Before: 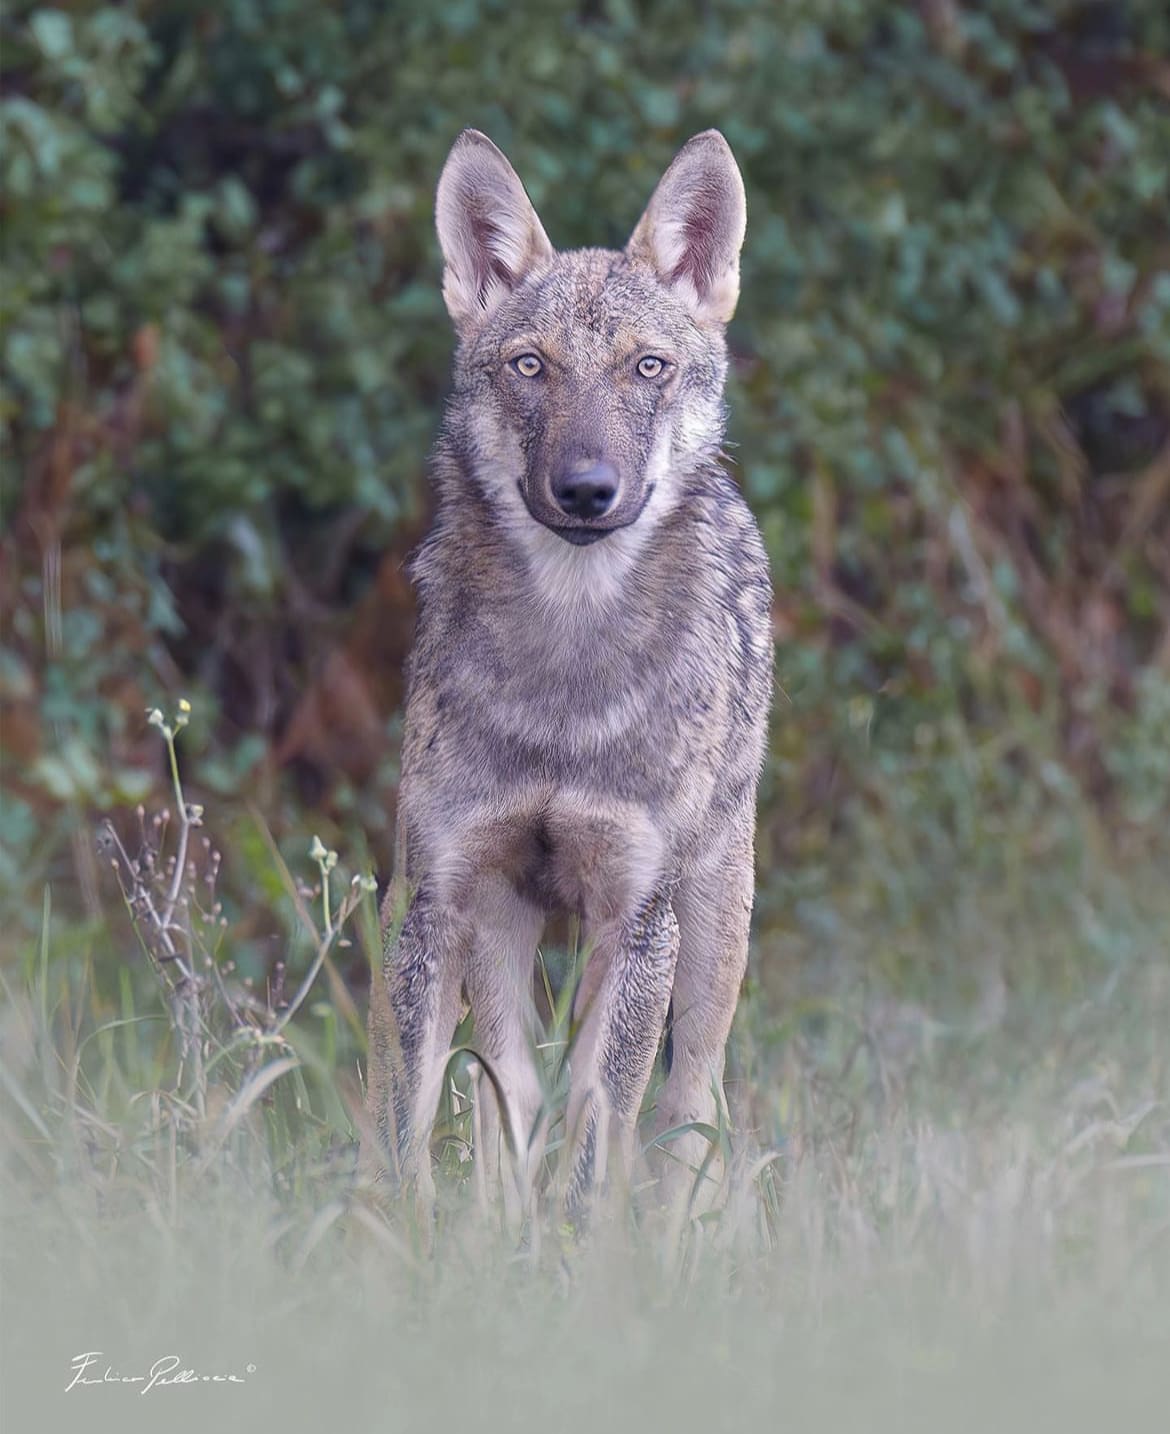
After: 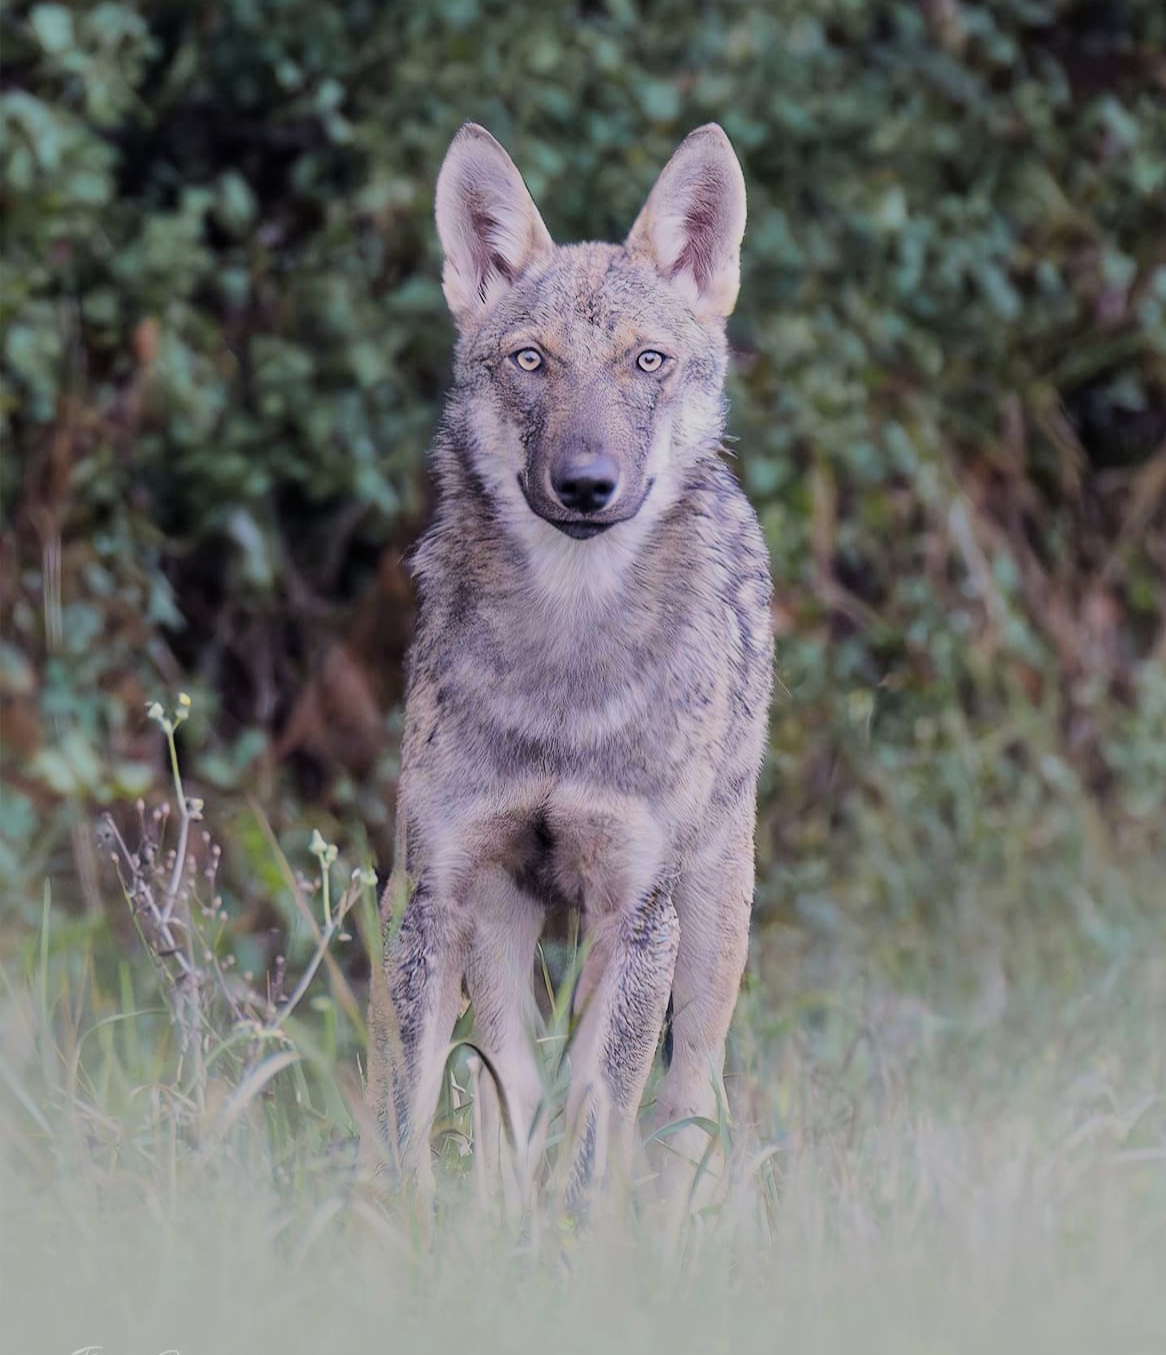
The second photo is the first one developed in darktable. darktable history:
crop: top 0.448%, right 0.264%, bottom 5.045%
filmic rgb: black relative exposure -6.15 EV, white relative exposure 6.96 EV, hardness 2.23, color science v6 (2022)
tone equalizer: -8 EV -0.417 EV, -7 EV -0.389 EV, -6 EV -0.333 EV, -5 EV -0.222 EV, -3 EV 0.222 EV, -2 EV 0.333 EV, -1 EV 0.389 EV, +0 EV 0.417 EV, edges refinement/feathering 500, mask exposure compensation -1.57 EV, preserve details no
contrast equalizer: y [[0.5 ×4, 0.467, 0.376], [0.5 ×6], [0.5 ×6], [0 ×6], [0 ×6]]
